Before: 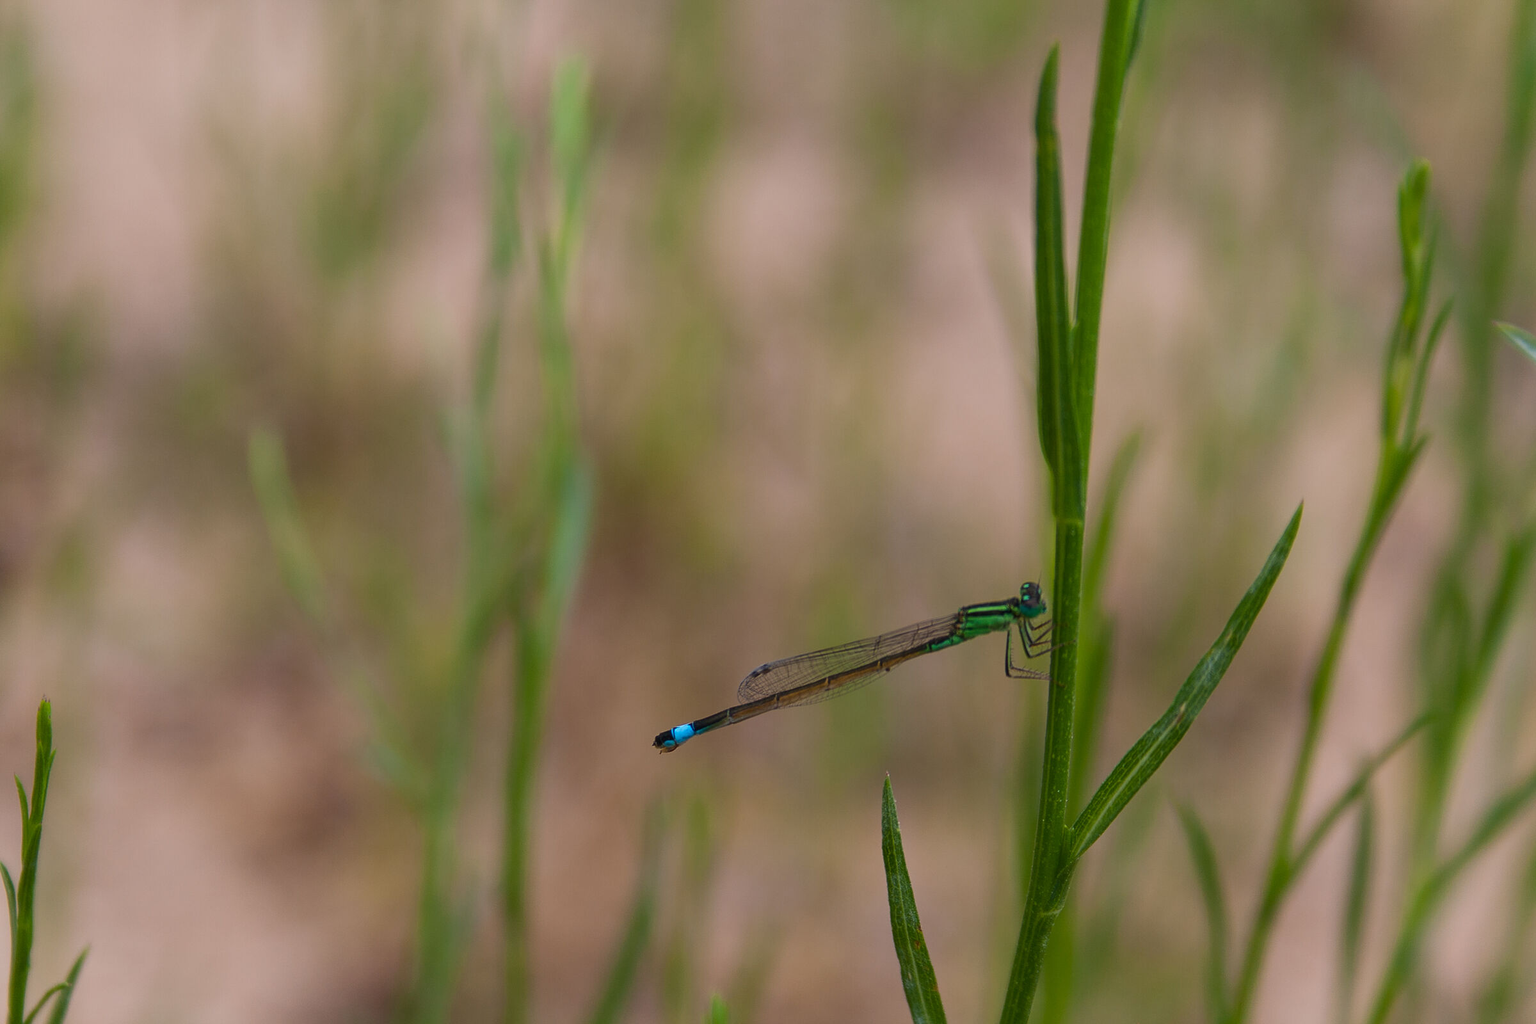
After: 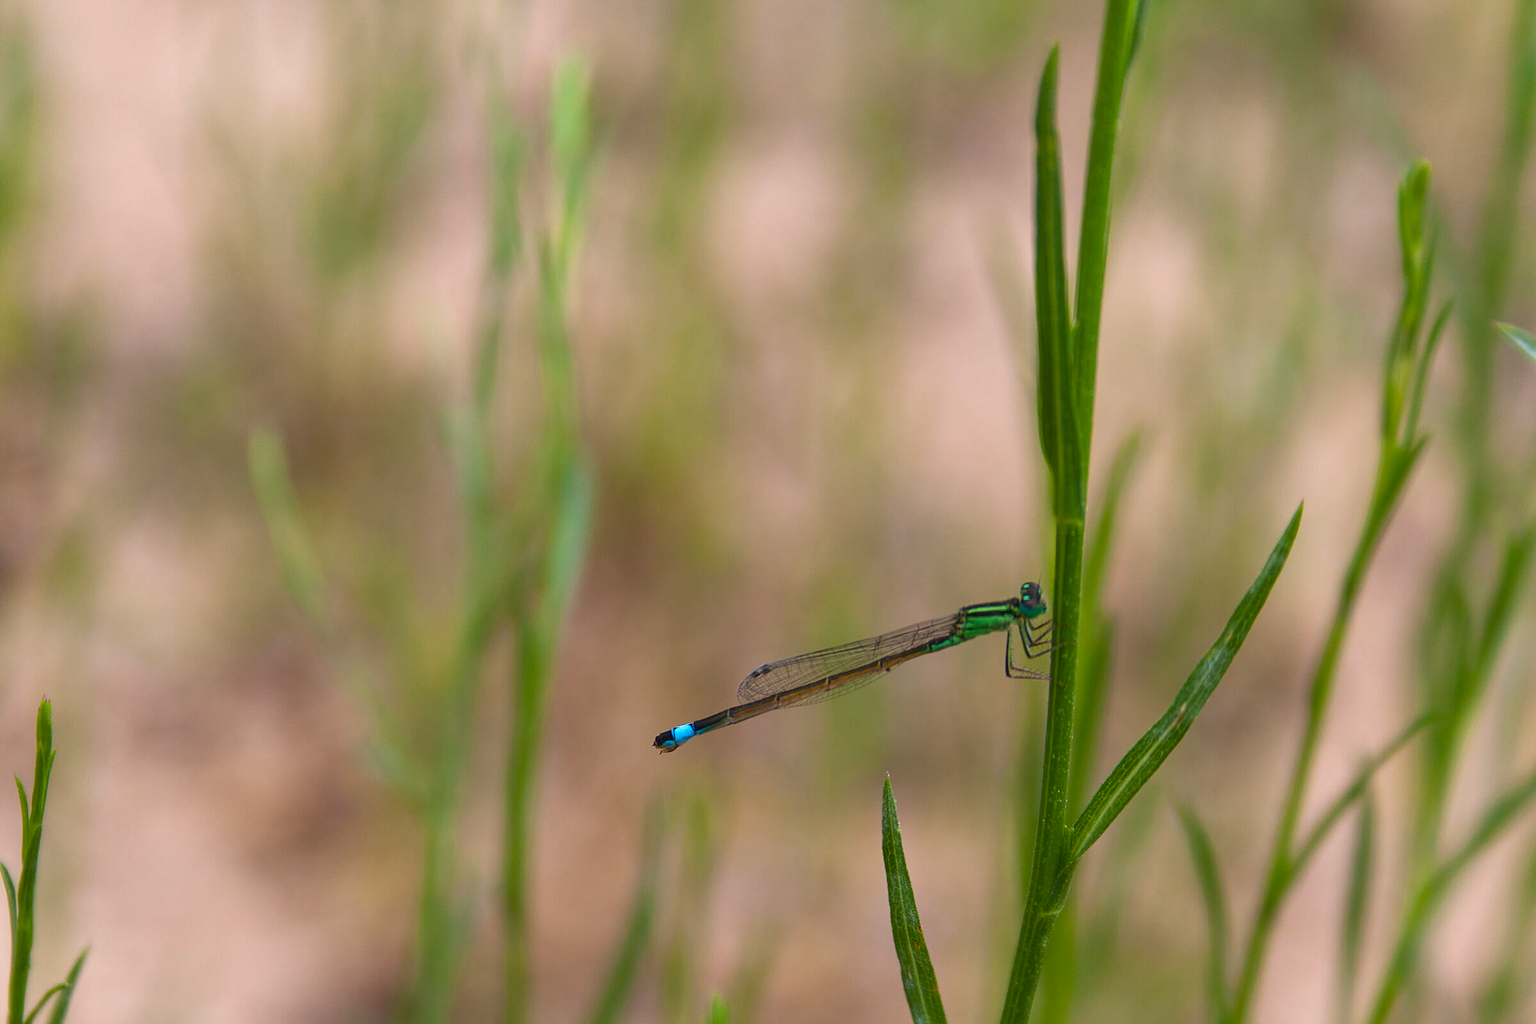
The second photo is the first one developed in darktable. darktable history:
color balance rgb: perceptual saturation grading › global saturation 0.261%, perceptual brilliance grading › global brilliance 17.453%
shadows and highlights: shadows 25.19, highlights -25.45
